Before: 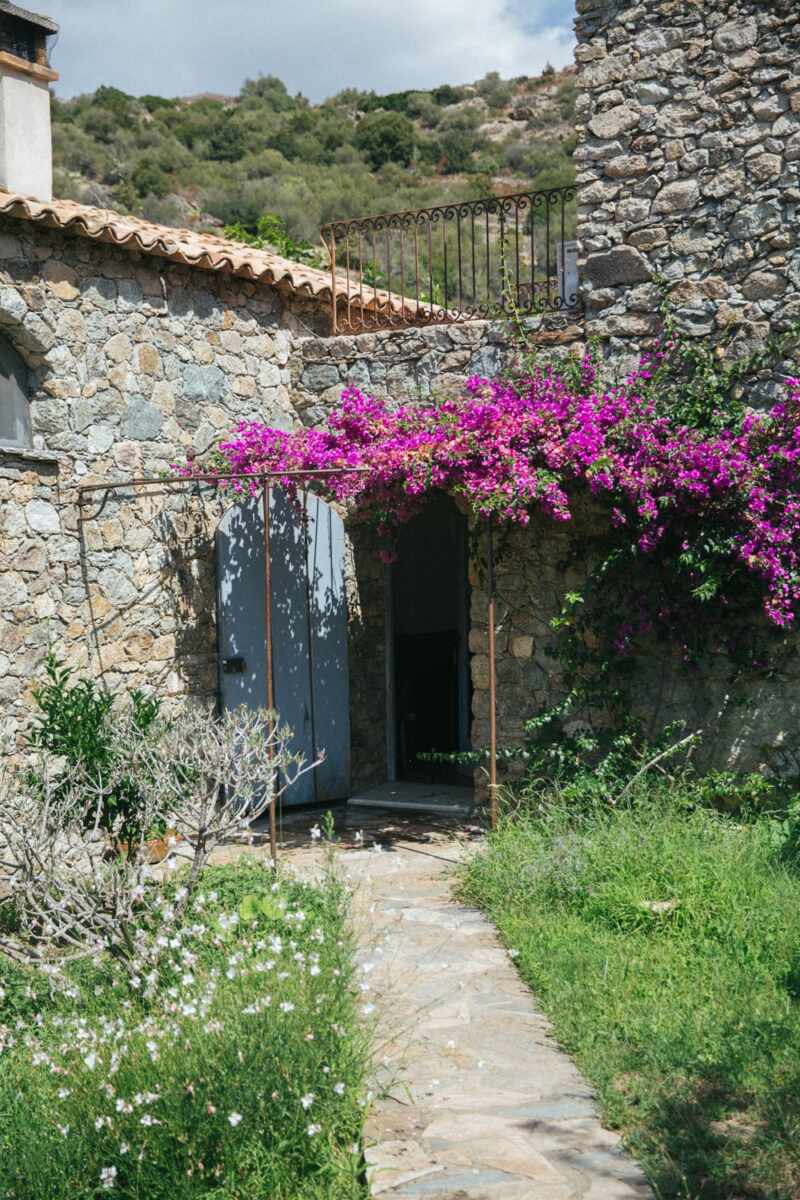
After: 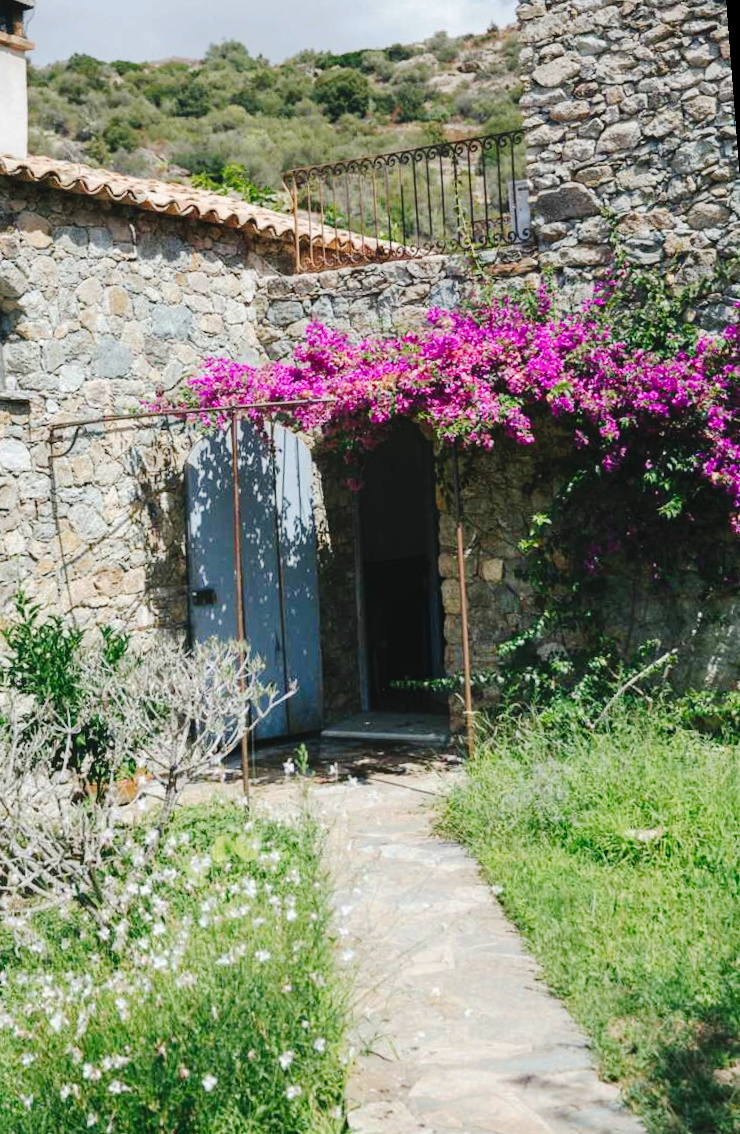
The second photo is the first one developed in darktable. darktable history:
rotate and perspective: rotation -1.68°, lens shift (vertical) -0.146, crop left 0.049, crop right 0.912, crop top 0.032, crop bottom 0.96
tone curve: curves: ch0 [(0, 0) (0.003, 0.039) (0.011, 0.041) (0.025, 0.048) (0.044, 0.065) (0.069, 0.084) (0.1, 0.104) (0.136, 0.137) (0.177, 0.19) (0.224, 0.245) (0.277, 0.32) (0.335, 0.409) (0.399, 0.496) (0.468, 0.58) (0.543, 0.656) (0.623, 0.733) (0.709, 0.796) (0.801, 0.852) (0.898, 0.93) (1, 1)], preserve colors none
color balance rgb: global vibrance 1%, saturation formula JzAzBz (2021)
